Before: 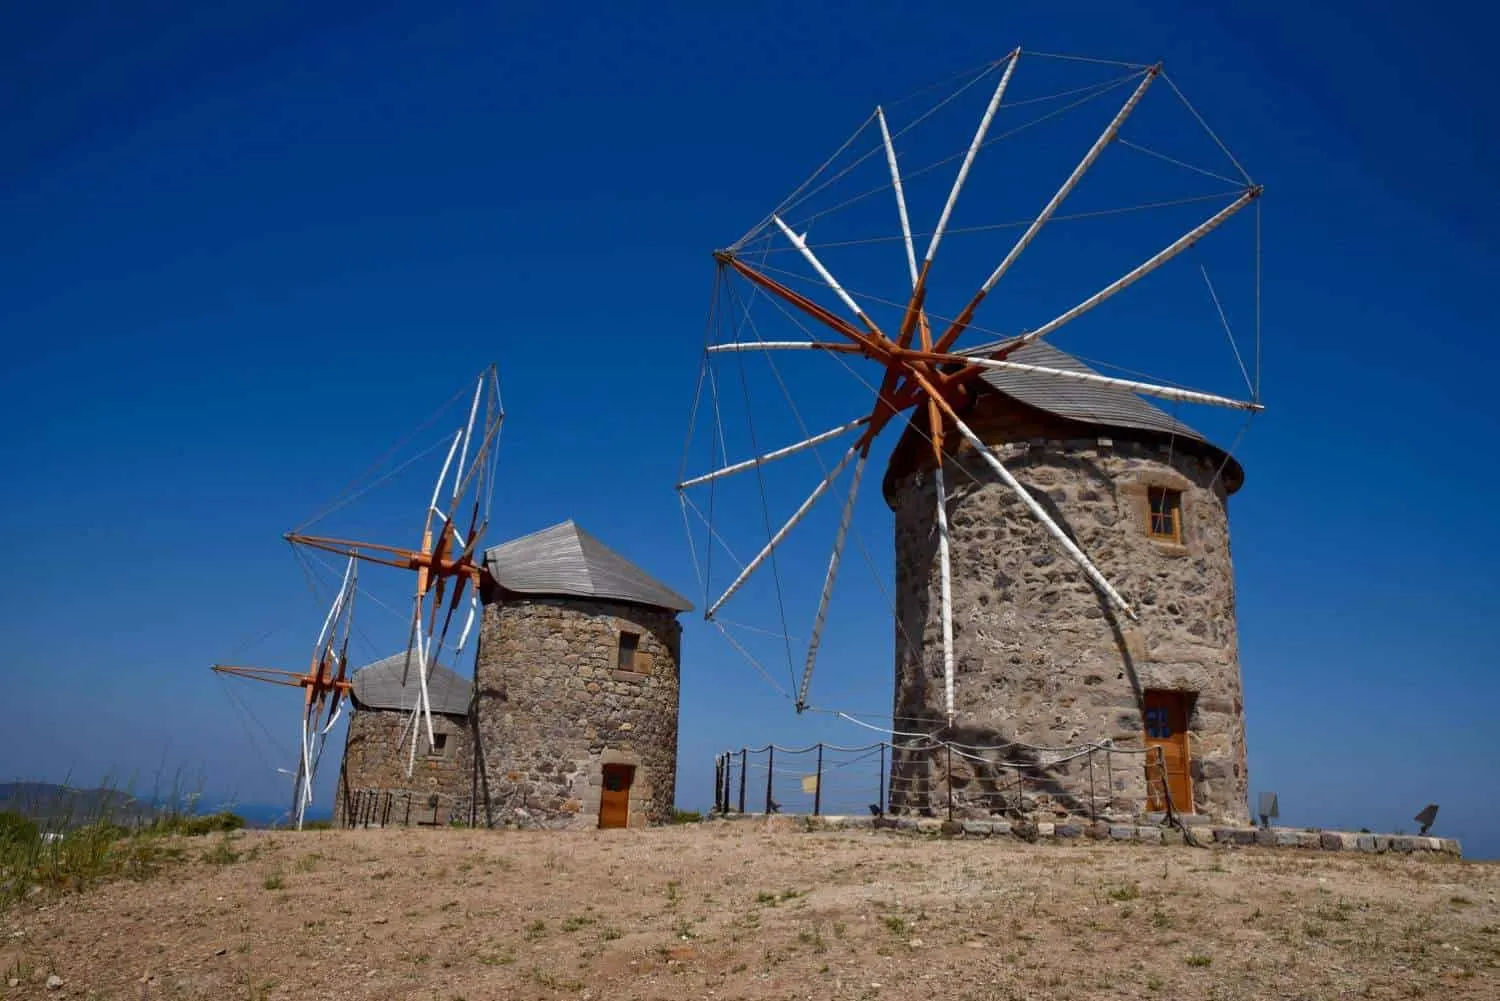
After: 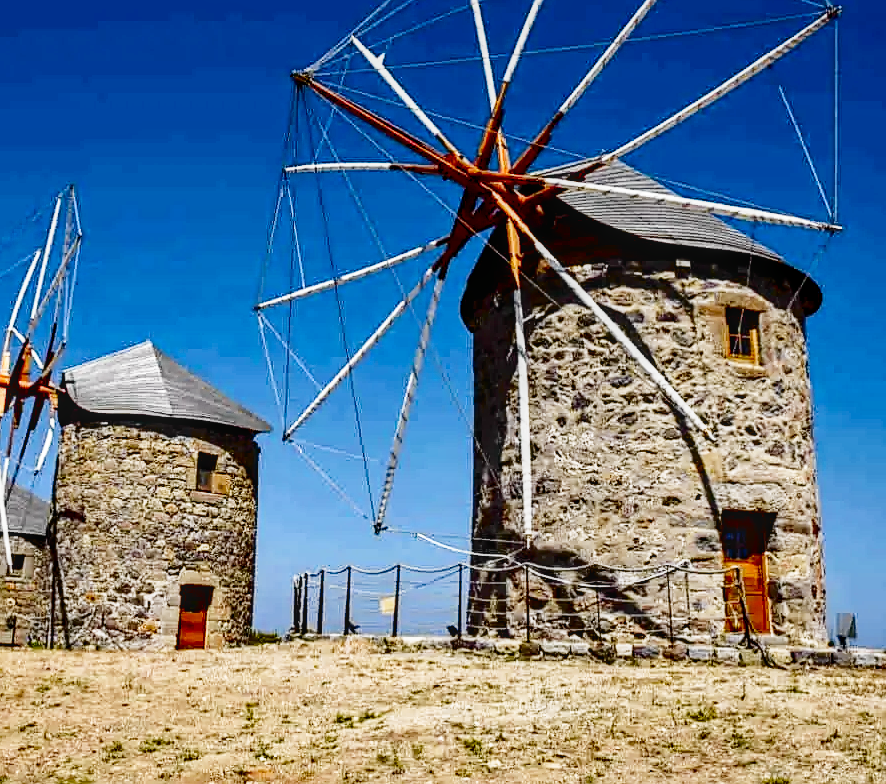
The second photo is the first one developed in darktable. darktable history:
crop and rotate: left 28.194%, top 17.925%, right 12.679%, bottom 3.727%
contrast brightness saturation: contrast 0.191, brightness -0.111, saturation 0.212
haze removal: adaptive false
exposure: exposure 0.995 EV, compensate exposure bias true, compensate highlight preservation false
tone curve: curves: ch0 [(0, 0.013) (0.129, 0.1) (0.327, 0.382) (0.489, 0.573) (0.66, 0.748) (0.858, 0.926) (1, 0.977)]; ch1 [(0, 0) (0.353, 0.344) (0.45, 0.46) (0.498, 0.498) (0.521, 0.512) (0.563, 0.559) (0.592, 0.585) (0.647, 0.68) (1, 1)]; ch2 [(0, 0) (0.333, 0.346) (0.375, 0.375) (0.427, 0.44) (0.476, 0.492) (0.511, 0.508) (0.528, 0.533) (0.579, 0.61) (0.612, 0.644) (0.66, 0.715) (1, 1)], color space Lab, independent channels, preserve colors none
filmic rgb: black relative exposure -7.65 EV, white relative exposure 4.56 EV, hardness 3.61, preserve chrominance no, color science v5 (2021)
local contrast: on, module defaults
sharpen: on, module defaults
